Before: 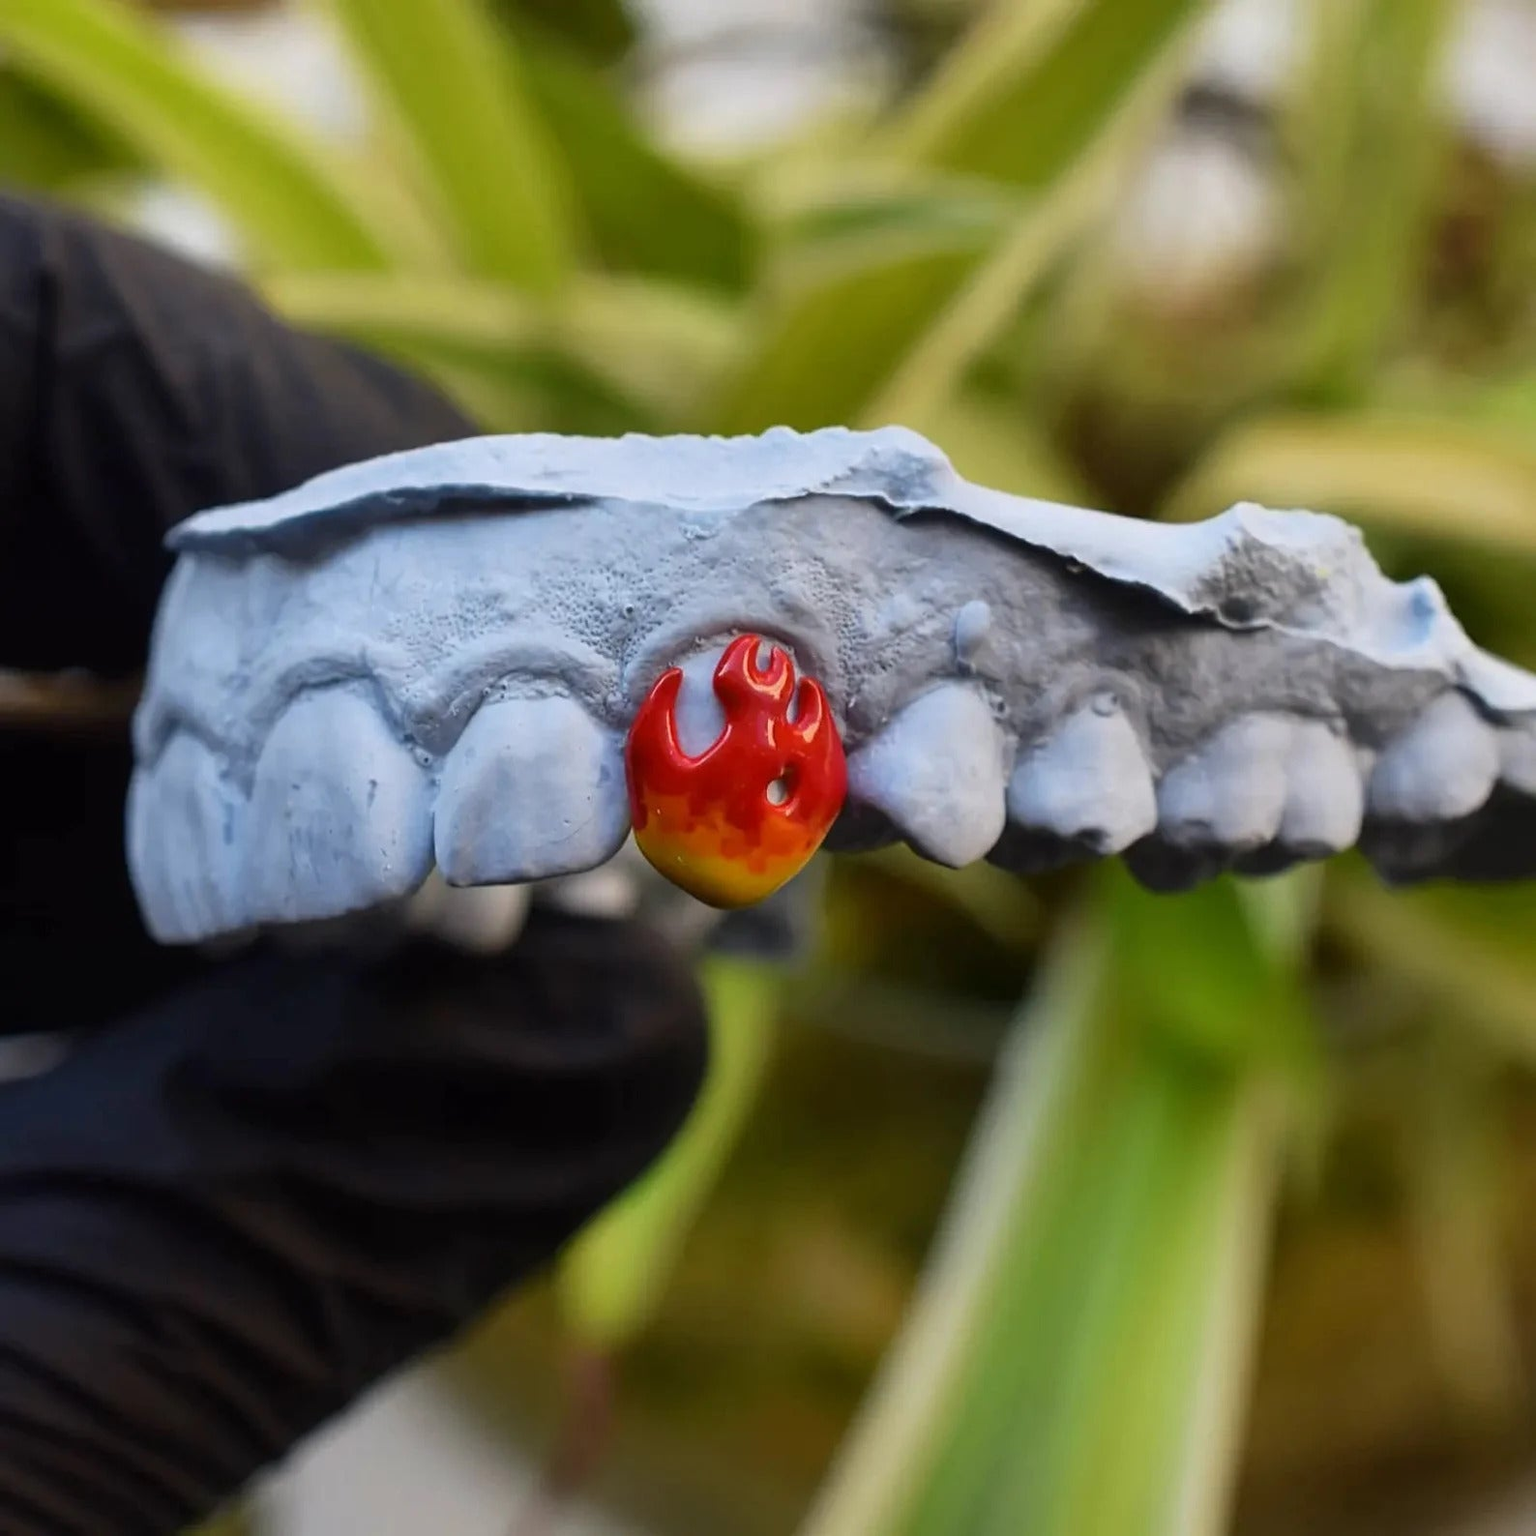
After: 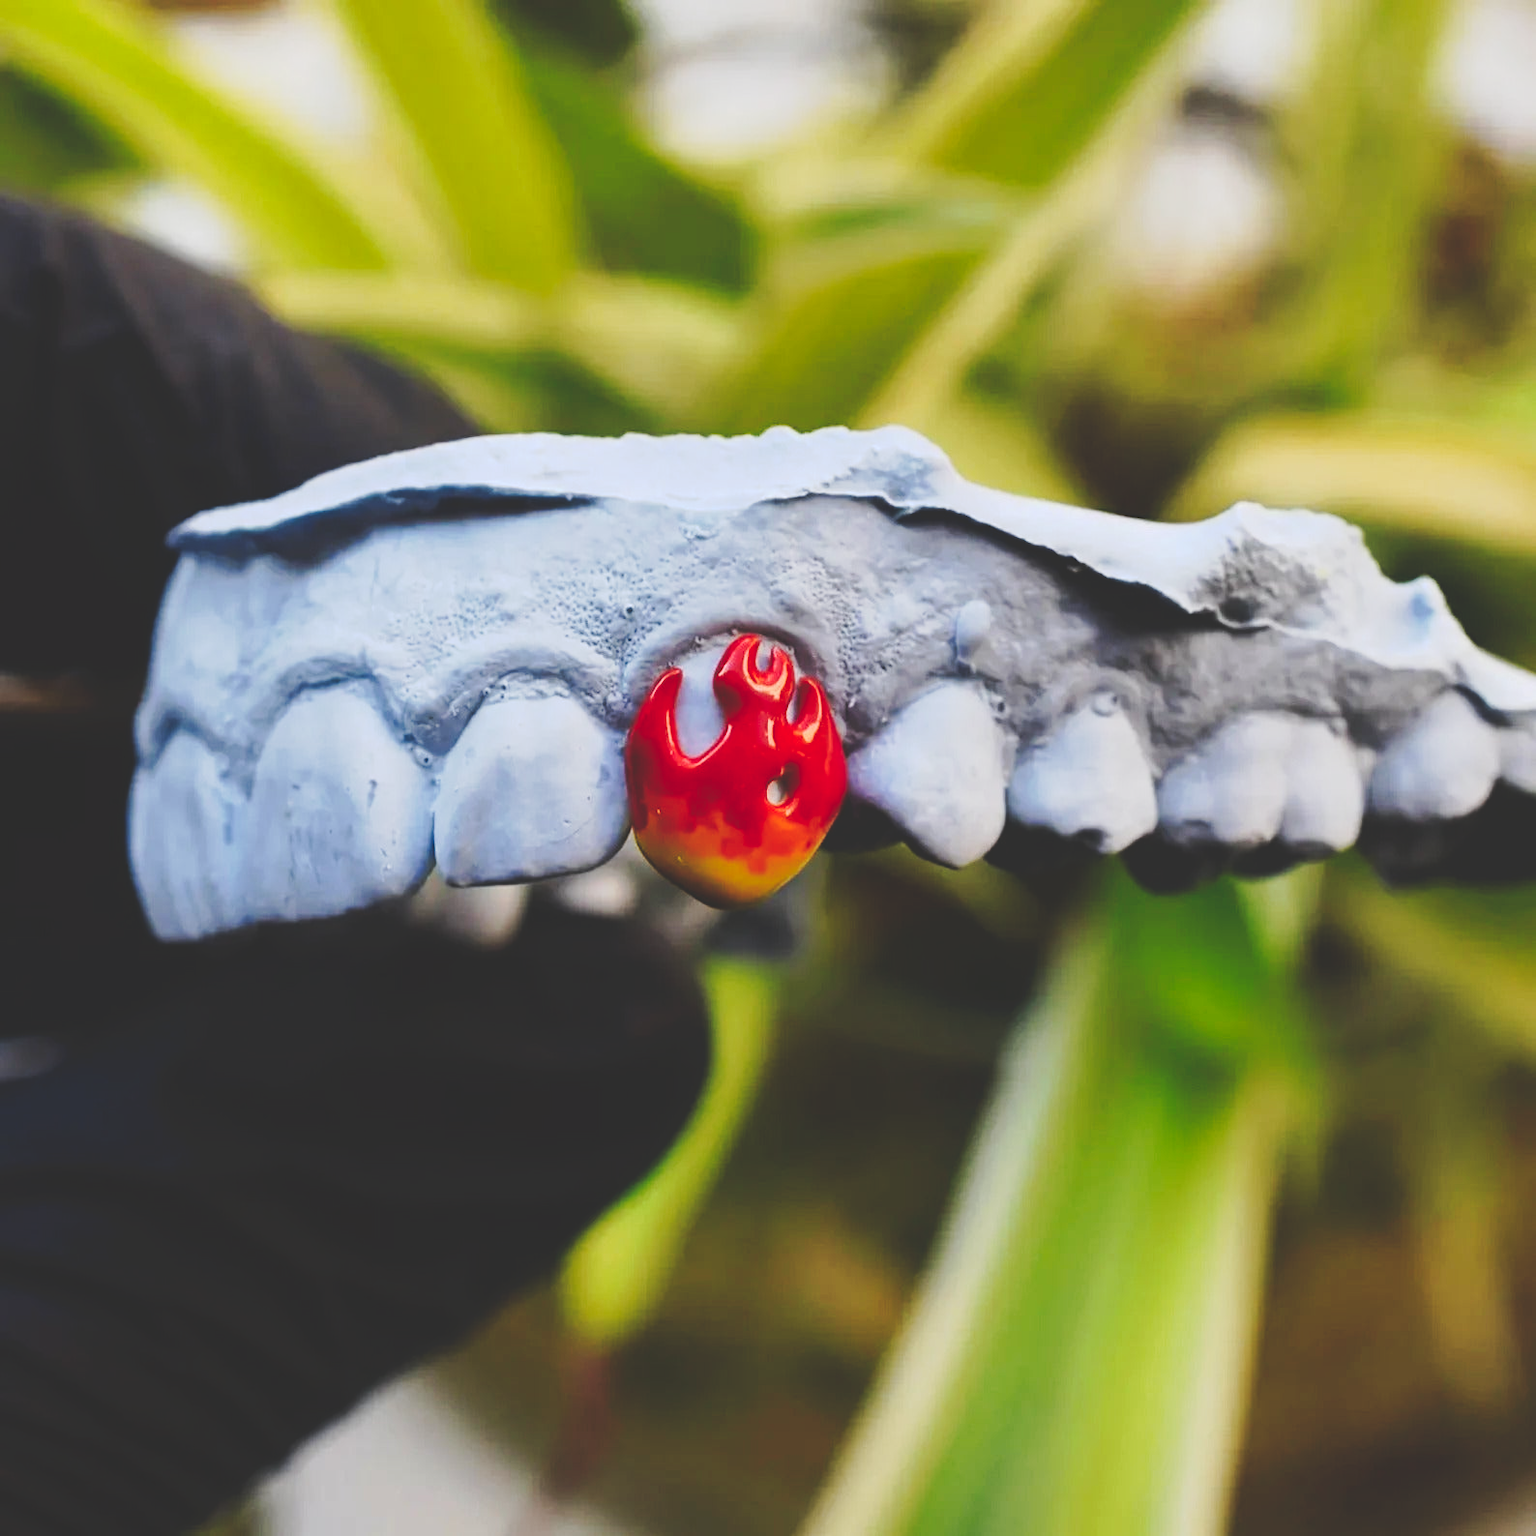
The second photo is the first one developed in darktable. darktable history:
exposure: black level correction -0.001, exposure 0.08 EV, compensate highlight preservation false
tone curve: curves: ch0 [(0, 0) (0.003, 0.174) (0.011, 0.178) (0.025, 0.182) (0.044, 0.185) (0.069, 0.191) (0.1, 0.194) (0.136, 0.199) (0.177, 0.219) (0.224, 0.246) (0.277, 0.284) (0.335, 0.35) (0.399, 0.43) (0.468, 0.539) (0.543, 0.637) (0.623, 0.711) (0.709, 0.799) (0.801, 0.865) (0.898, 0.914) (1, 1)], preserve colors none
